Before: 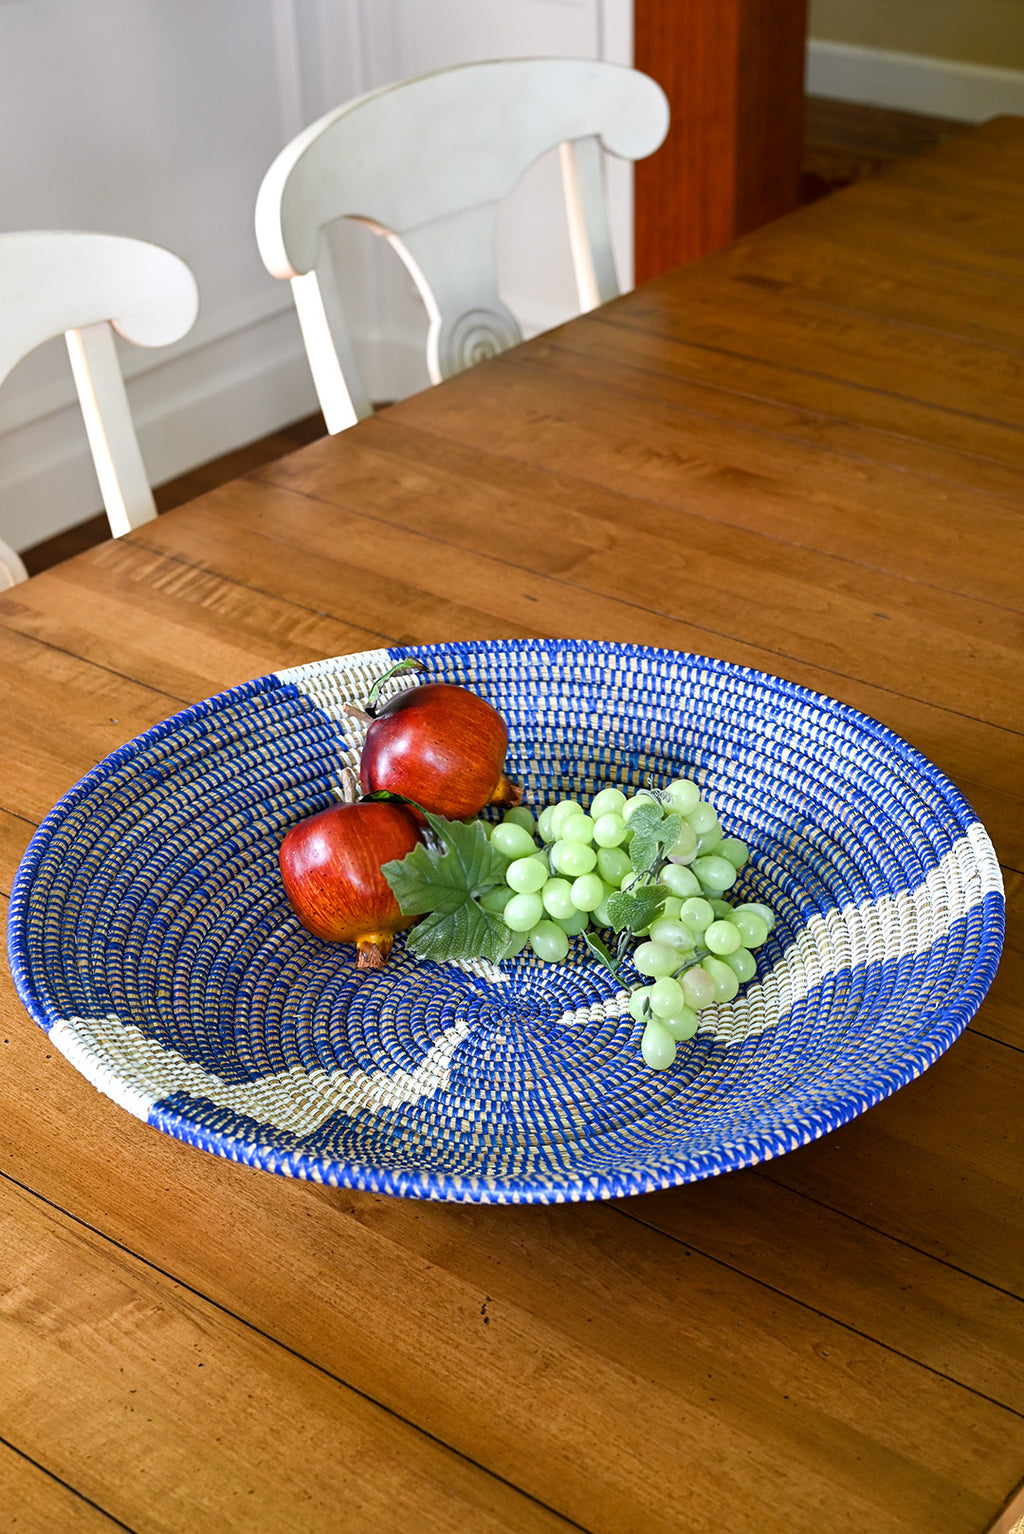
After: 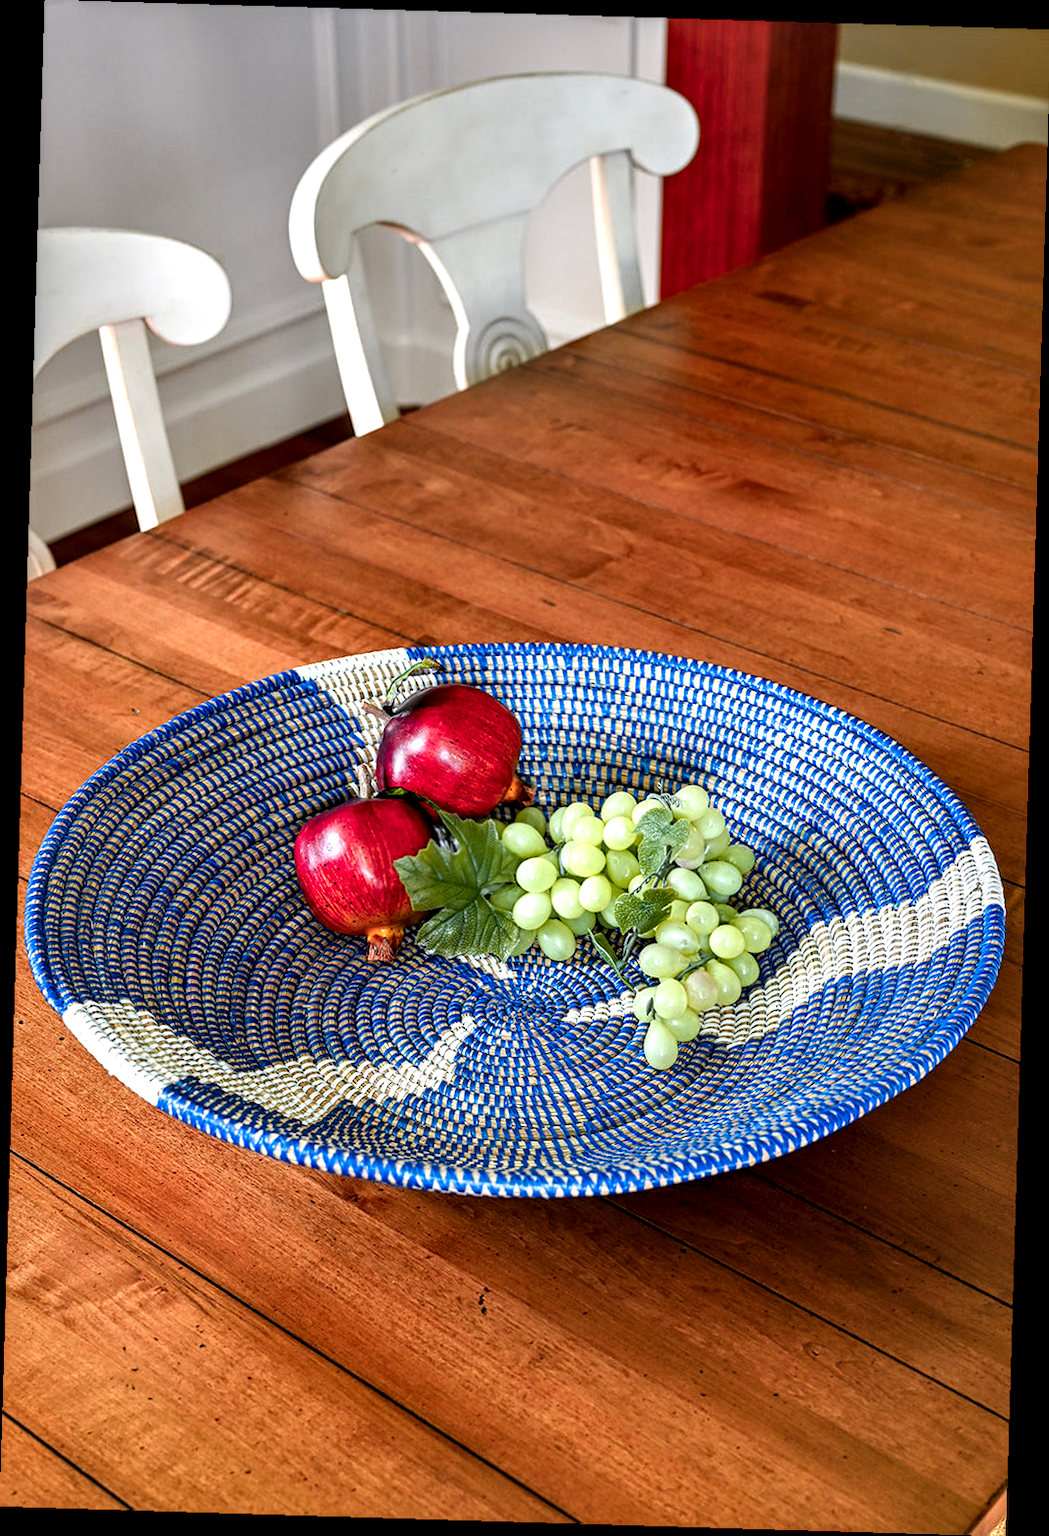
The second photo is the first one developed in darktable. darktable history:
color zones: curves: ch1 [(0.235, 0.558) (0.75, 0.5)]; ch2 [(0.25, 0.462) (0.749, 0.457)], mix 40.67%
local contrast: highlights 20%, shadows 70%, detail 170%
rotate and perspective: rotation 1.72°, automatic cropping off
